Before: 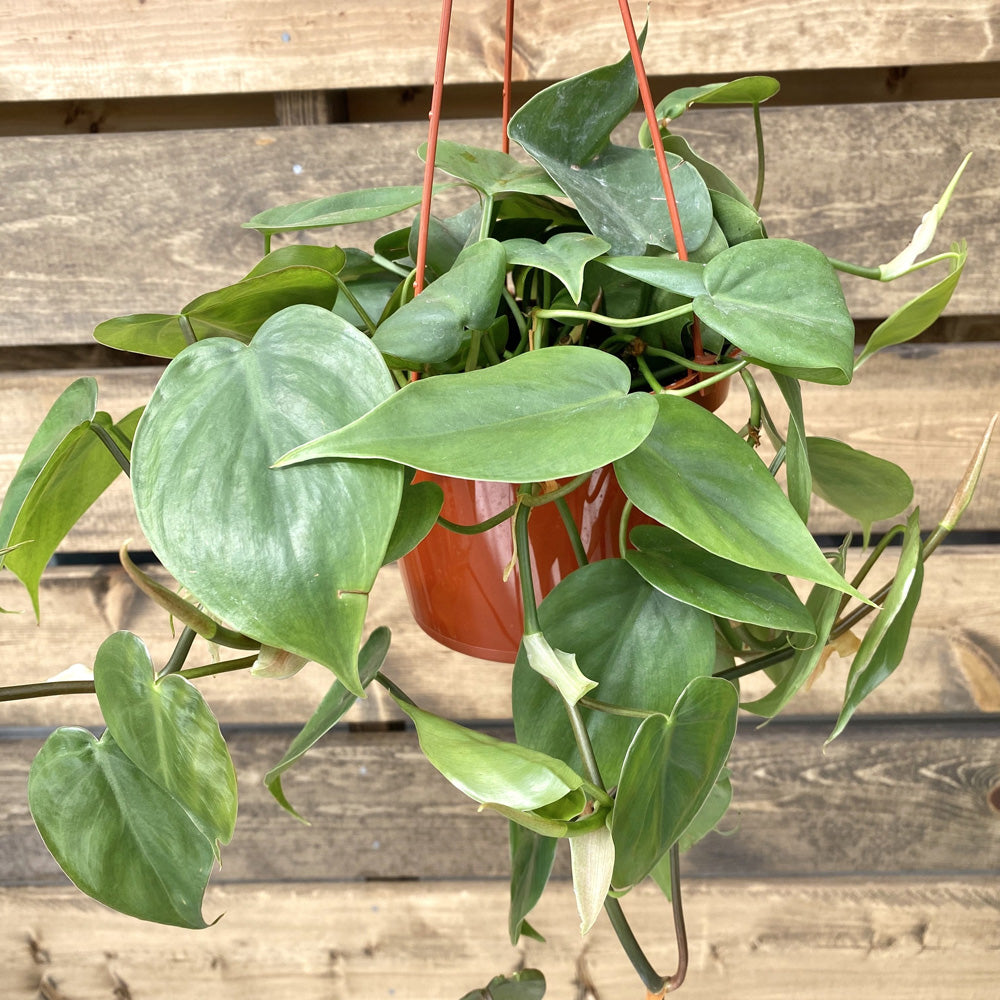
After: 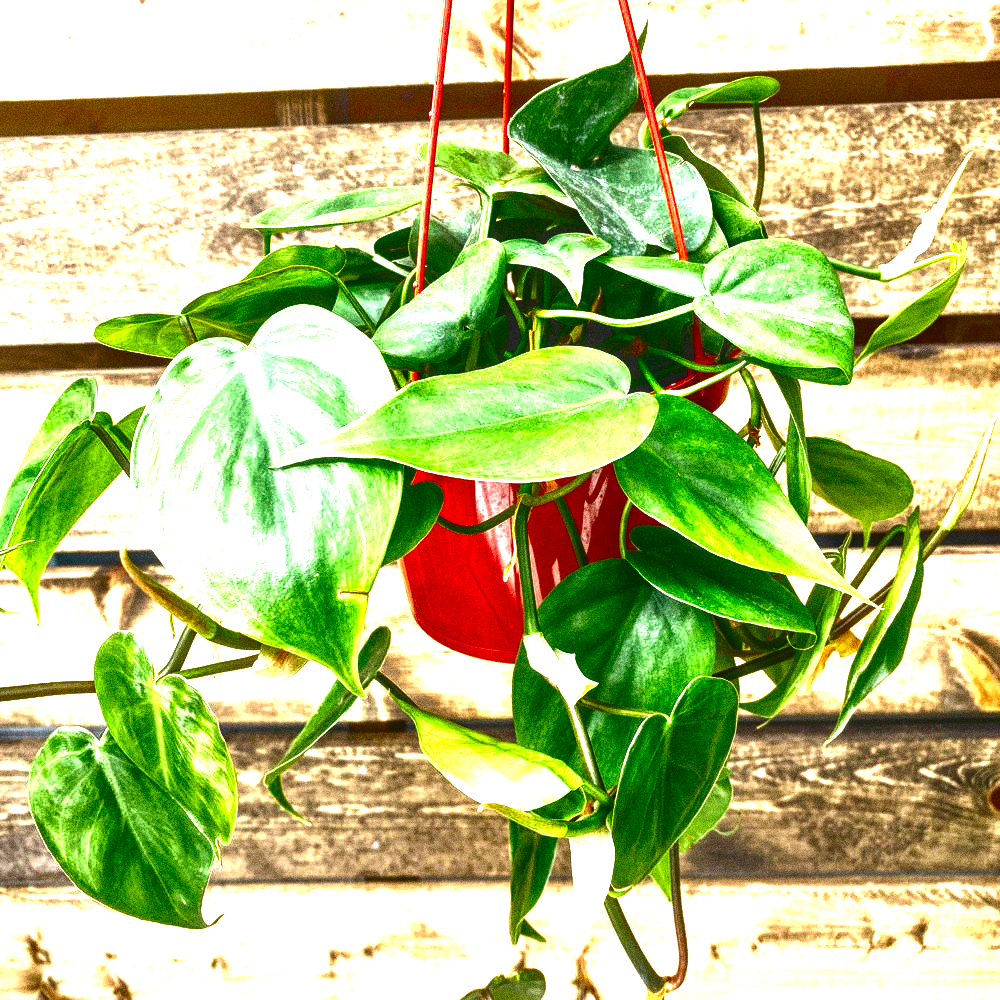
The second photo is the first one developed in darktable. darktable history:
haze removal: strength -0.05
tone equalizer: on, module defaults
contrast brightness saturation: brightness -1, saturation 1
grain: coarseness 0.09 ISO, strength 40%
exposure: exposure 1.16 EV, compensate exposure bias true, compensate highlight preservation false
local contrast: detail 130%
